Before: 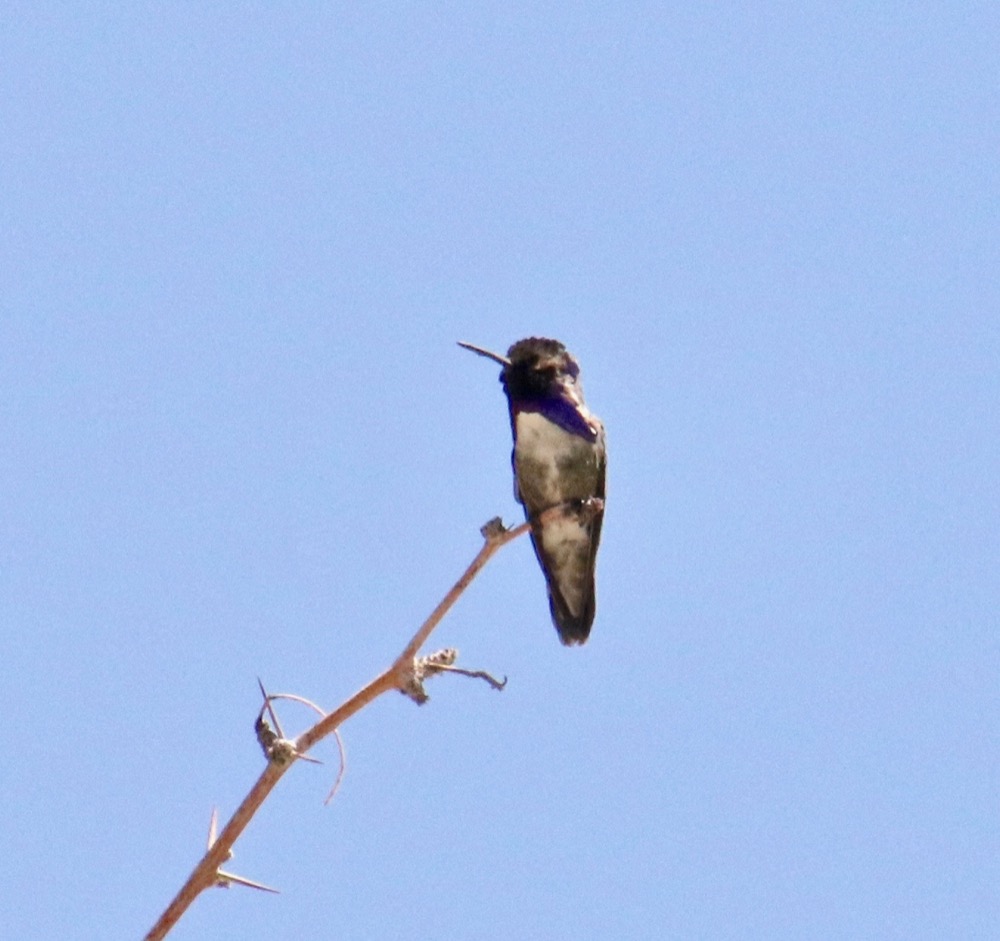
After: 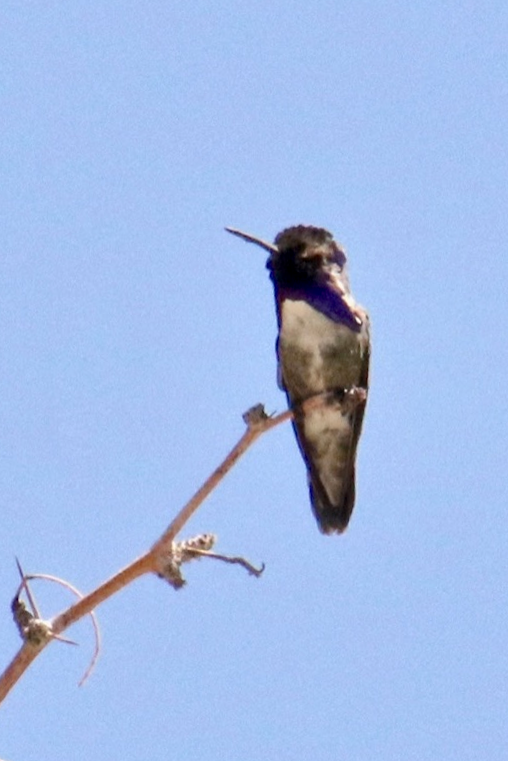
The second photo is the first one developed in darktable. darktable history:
rotate and perspective: rotation 1.72°, automatic cropping off
crop and rotate: angle 0.02°, left 24.353%, top 13.219%, right 26.156%, bottom 8.224%
